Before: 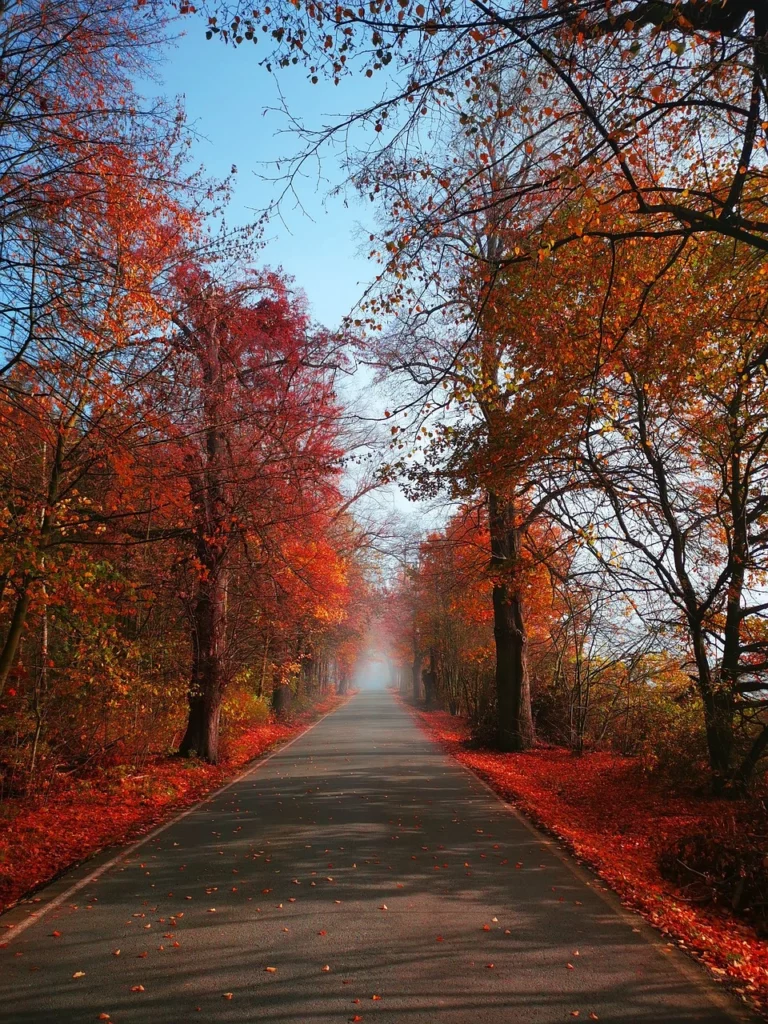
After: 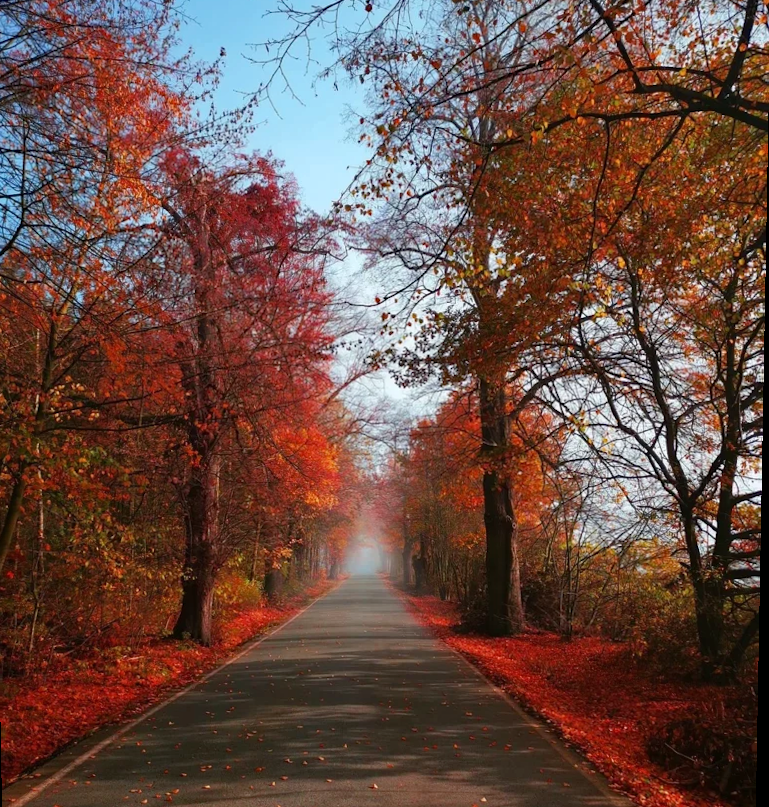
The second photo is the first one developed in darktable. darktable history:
crop and rotate: left 1.814%, top 12.818%, right 0.25%, bottom 9.225%
rotate and perspective: lens shift (vertical) 0.048, lens shift (horizontal) -0.024, automatic cropping off
haze removal: compatibility mode true, adaptive false
